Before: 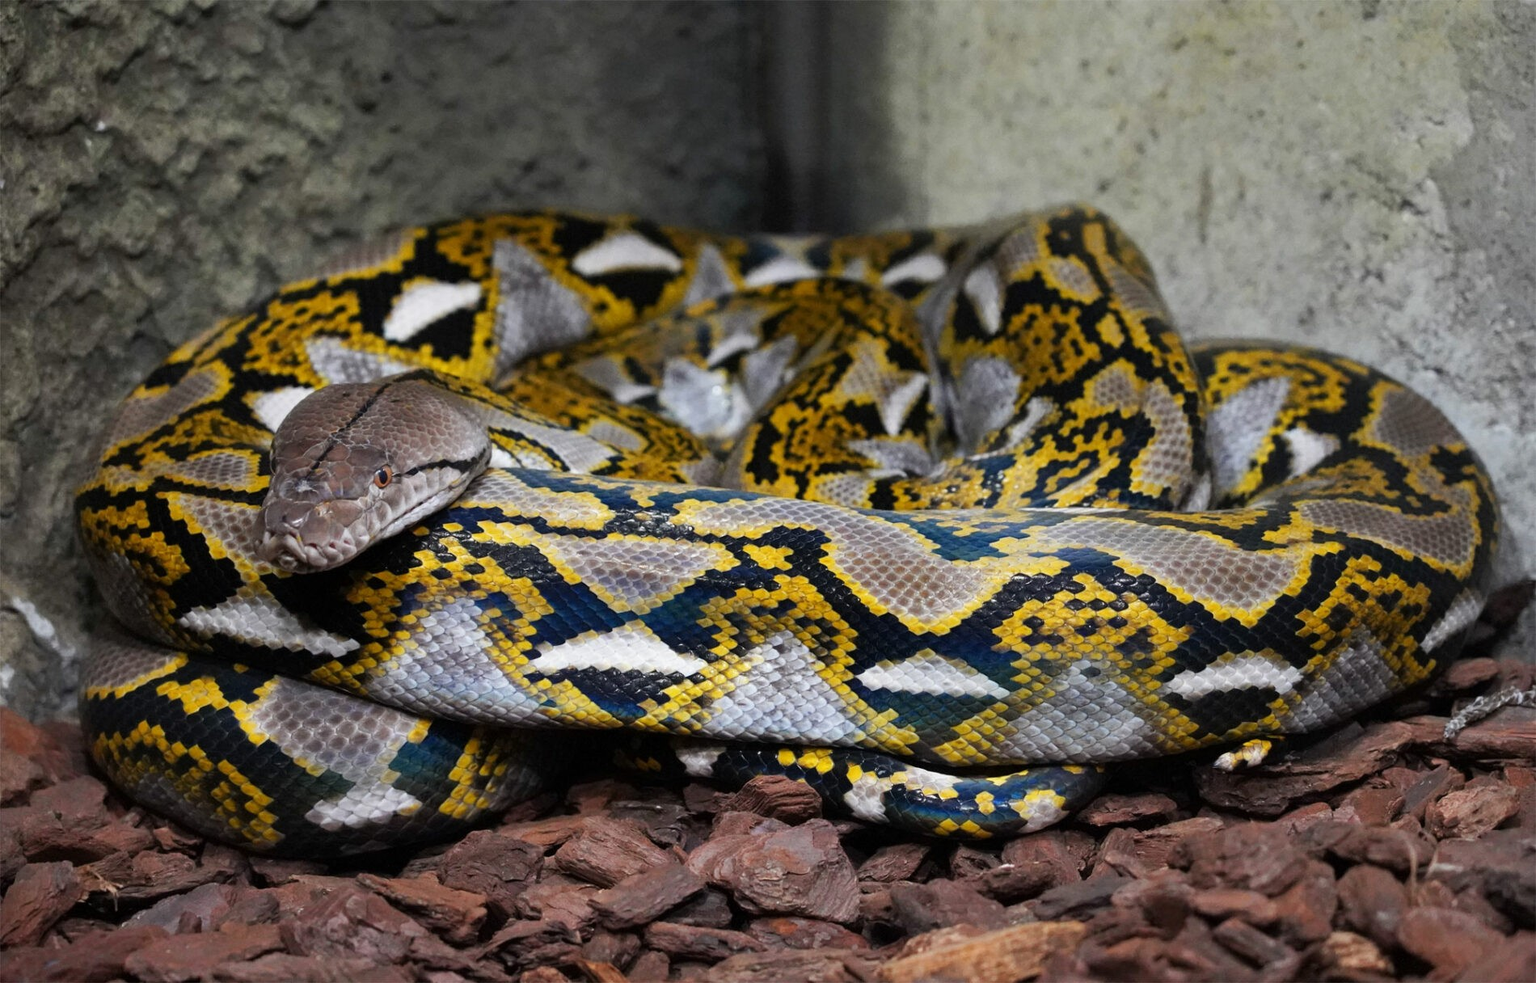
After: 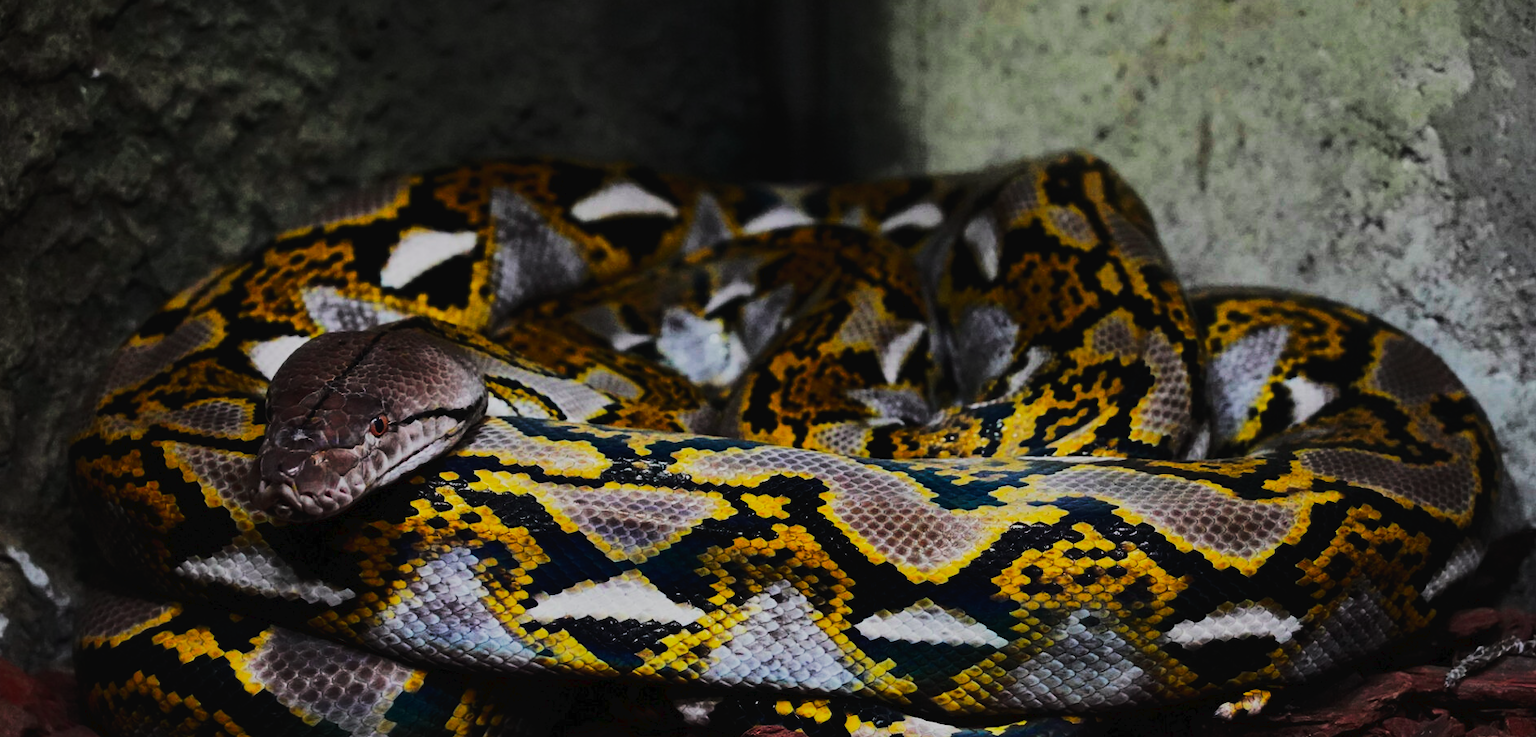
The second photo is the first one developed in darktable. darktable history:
crop: left 0.387%, top 5.469%, bottom 19.809%
tone curve: curves: ch0 [(0, 0) (0.003, 0.023) (0.011, 0.024) (0.025, 0.026) (0.044, 0.035) (0.069, 0.05) (0.1, 0.071) (0.136, 0.098) (0.177, 0.135) (0.224, 0.172) (0.277, 0.227) (0.335, 0.296) (0.399, 0.372) (0.468, 0.462) (0.543, 0.58) (0.623, 0.697) (0.709, 0.789) (0.801, 0.86) (0.898, 0.918) (1, 1)], preserve colors none
color contrast: green-magenta contrast 1.73, blue-yellow contrast 1.15
base curve: curves: ch0 [(0, 0) (0.028, 0.03) (0.121, 0.232) (0.46, 0.748) (0.859, 0.968) (1, 1)]
tone equalizer: -8 EV -2 EV, -7 EV -2 EV, -6 EV -2 EV, -5 EV -2 EV, -4 EV -2 EV, -3 EV -2 EV, -2 EV -2 EV, -1 EV -1.63 EV, +0 EV -2 EV
shadows and highlights: shadows 10, white point adjustment 1, highlights -40
